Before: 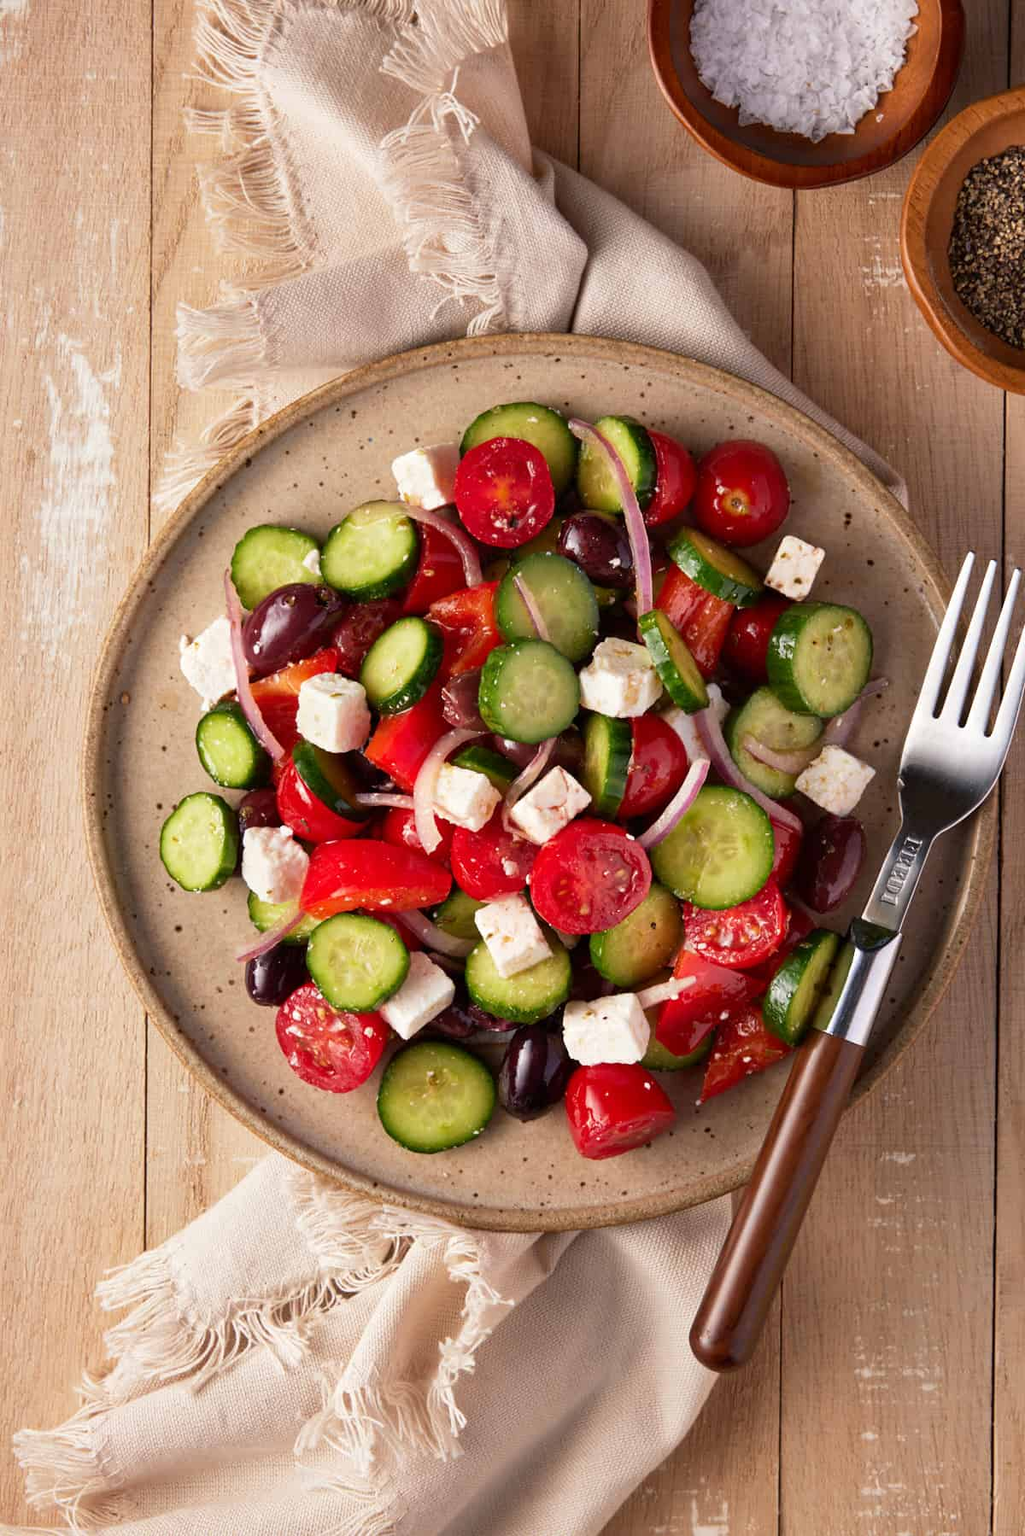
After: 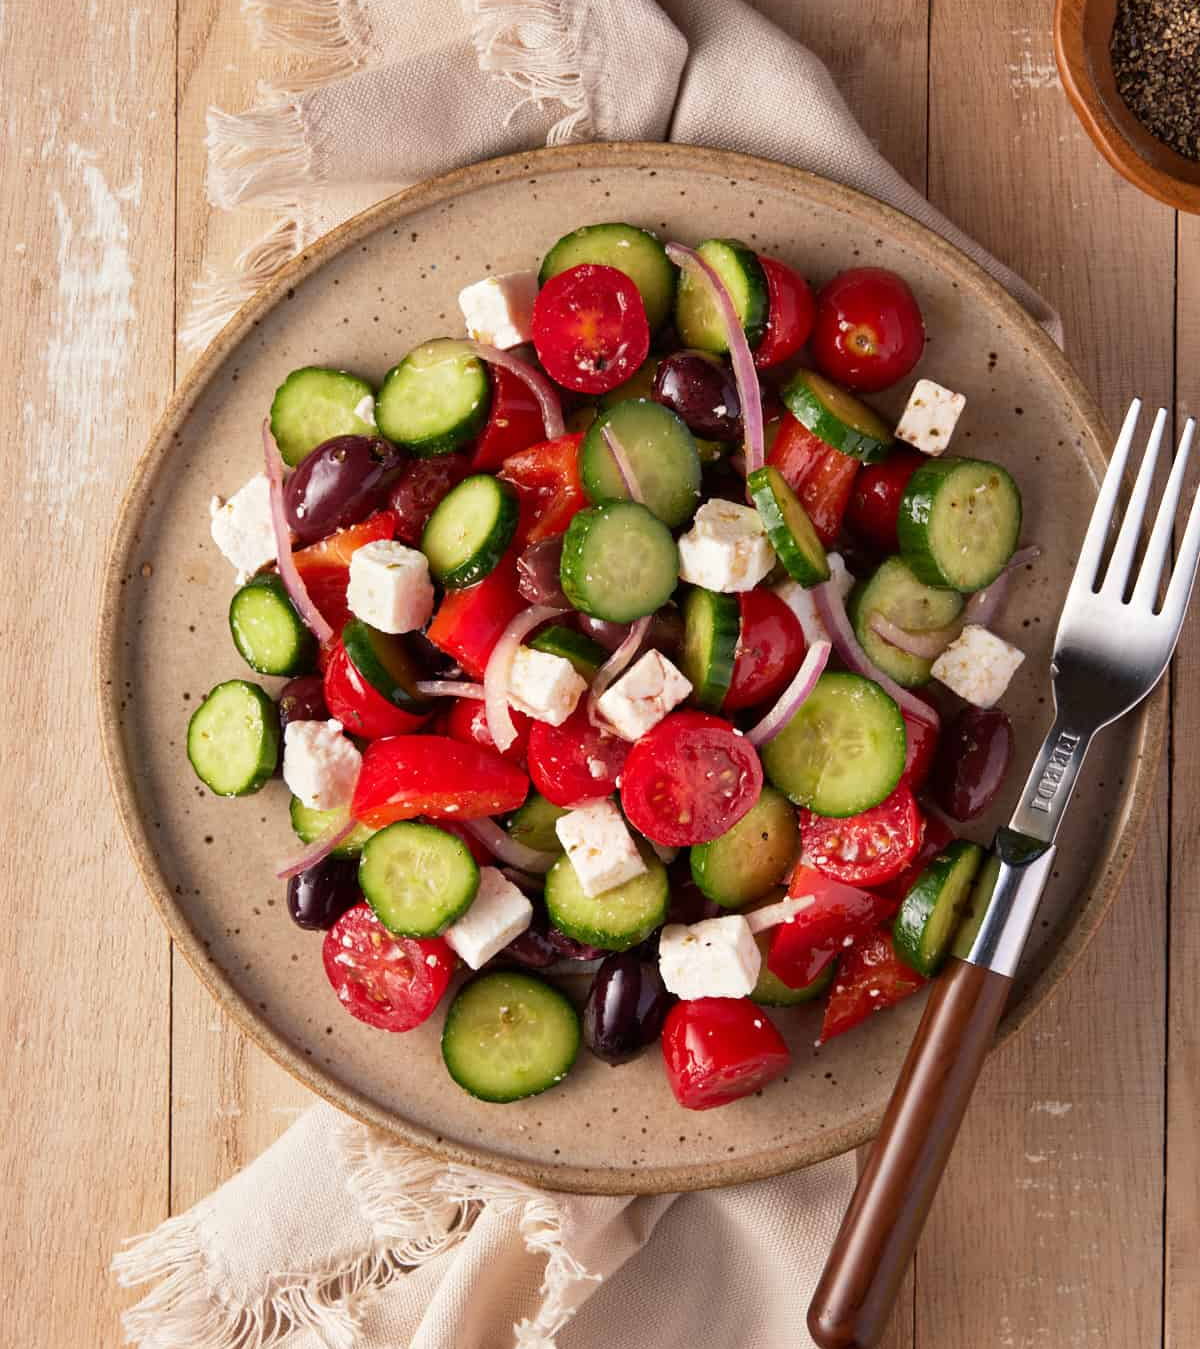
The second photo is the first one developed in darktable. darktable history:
exposure: compensate highlight preservation false
crop: top 13.819%, bottom 11.169%
